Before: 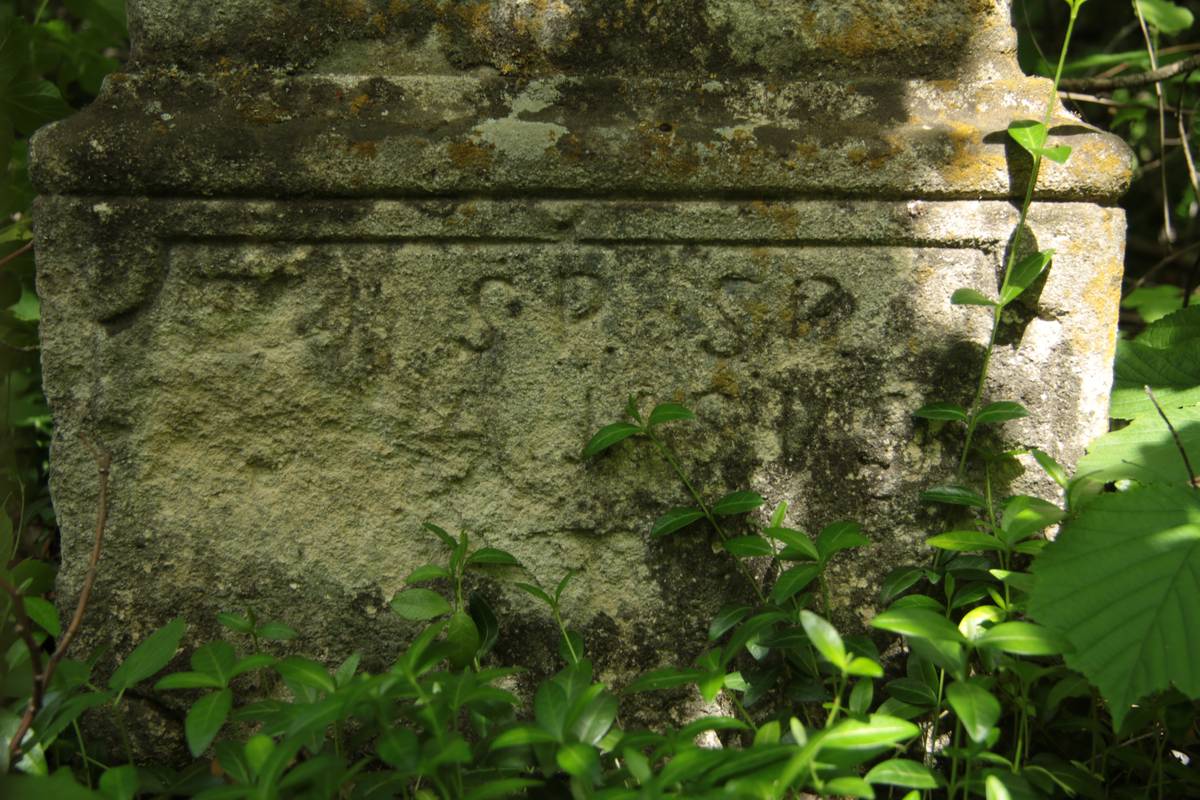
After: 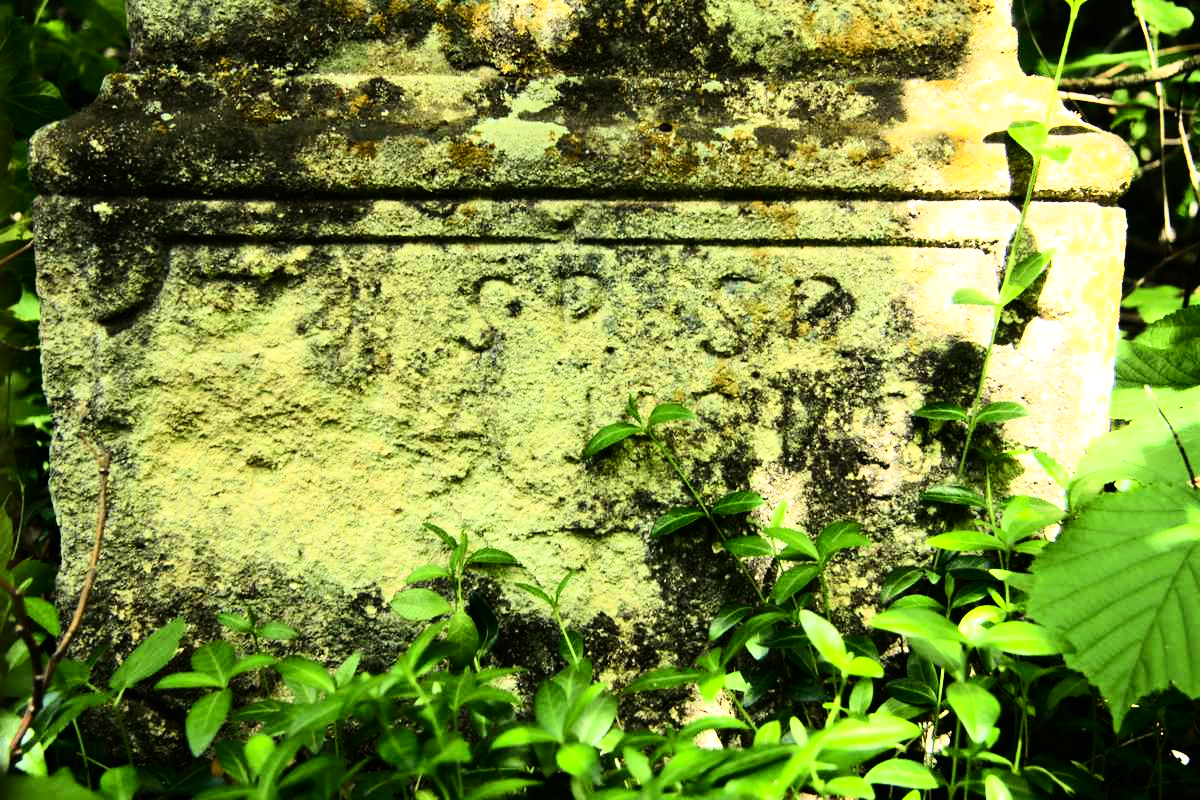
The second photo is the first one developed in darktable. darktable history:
rgb curve: curves: ch0 [(0, 0) (0.21, 0.15) (0.24, 0.21) (0.5, 0.75) (0.75, 0.96) (0.89, 0.99) (1, 1)]; ch1 [(0, 0.02) (0.21, 0.13) (0.25, 0.2) (0.5, 0.67) (0.75, 0.9) (0.89, 0.97) (1, 1)]; ch2 [(0, 0.02) (0.21, 0.13) (0.25, 0.2) (0.5, 0.67) (0.75, 0.9) (0.89, 0.97) (1, 1)], compensate middle gray true
tone curve: curves: ch0 [(0, 0) (0.126, 0.086) (0.338, 0.307) (0.494, 0.531) (0.703, 0.762) (1, 1)]; ch1 [(0, 0) (0.346, 0.324) (0.45, 0.426) (0.5, 0.5) (0.522, 0.517) (0.55, 0.578) (1, 1)]; ch2 [(0, 0) (0.44, 0.424) (0.501, 0.499) (0.554, 0.554) (0.622, 0.667) (0.707, 0.746) (1, 1)], color space Lab, independent channels, preserve colors none
exposure: exposure 0.661 EV, compensate highlight preservation false
